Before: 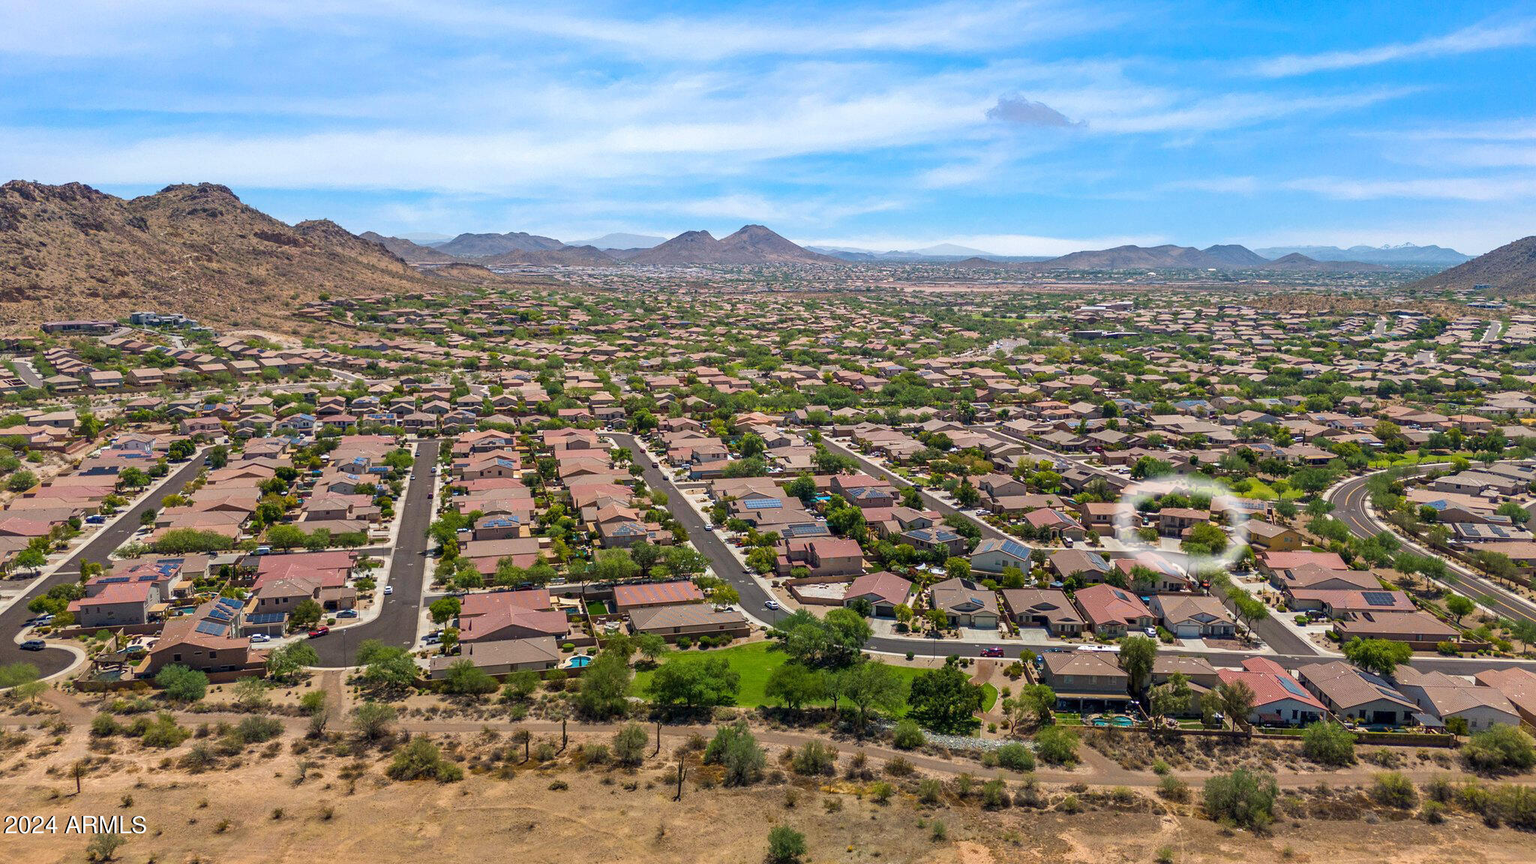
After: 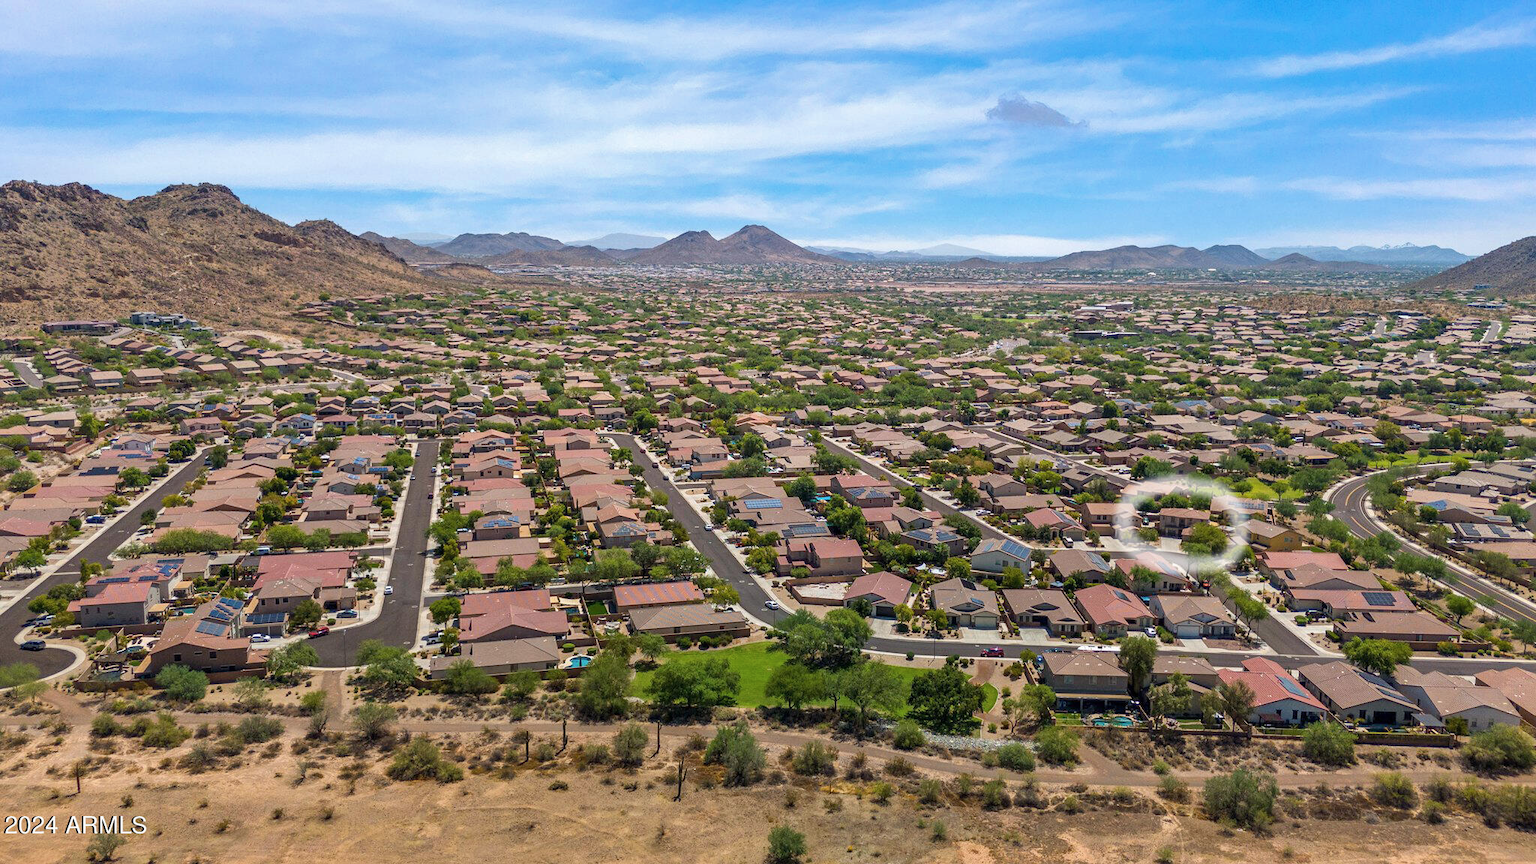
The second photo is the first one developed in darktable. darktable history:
shadows and highlights: shadows 36.85, highlights -26.61, soften with gaussian
contrast brightness saturation: saturation -0.049
